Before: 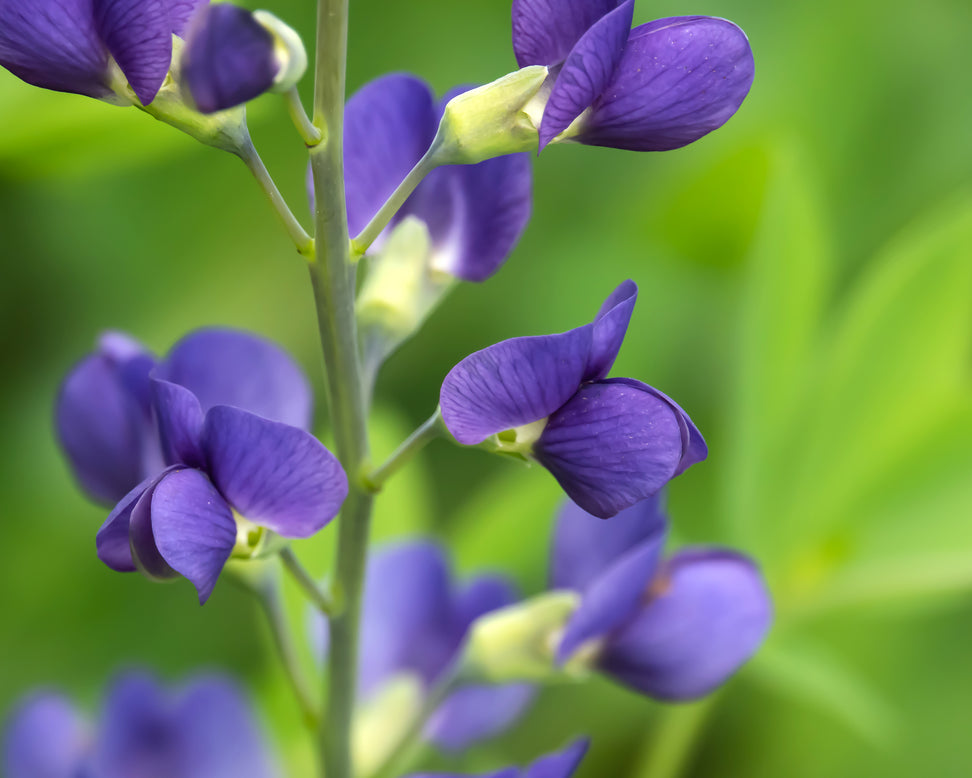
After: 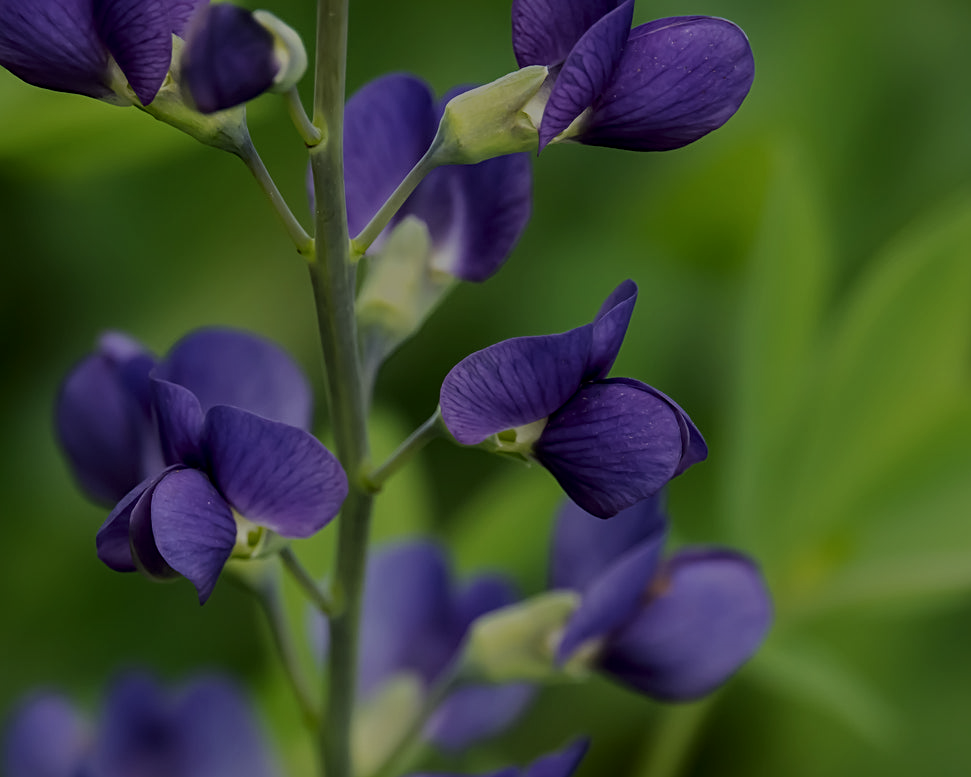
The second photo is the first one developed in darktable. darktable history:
local contrast: on, module defaults
tone equalizer: -8 EV -1.97 EV, -7 EV -1.98 EV, -6 EV -1.99 EV, -5 EV -1.96 EV, -4 EV -1.98 EV, -3 EV -1.97 EV, -2 EV -1.99 EV, -1 EV -1.62 EV, +0 EV -2 EV
sharpen: radius 2.214, amount 0.378, threshold 0.019
